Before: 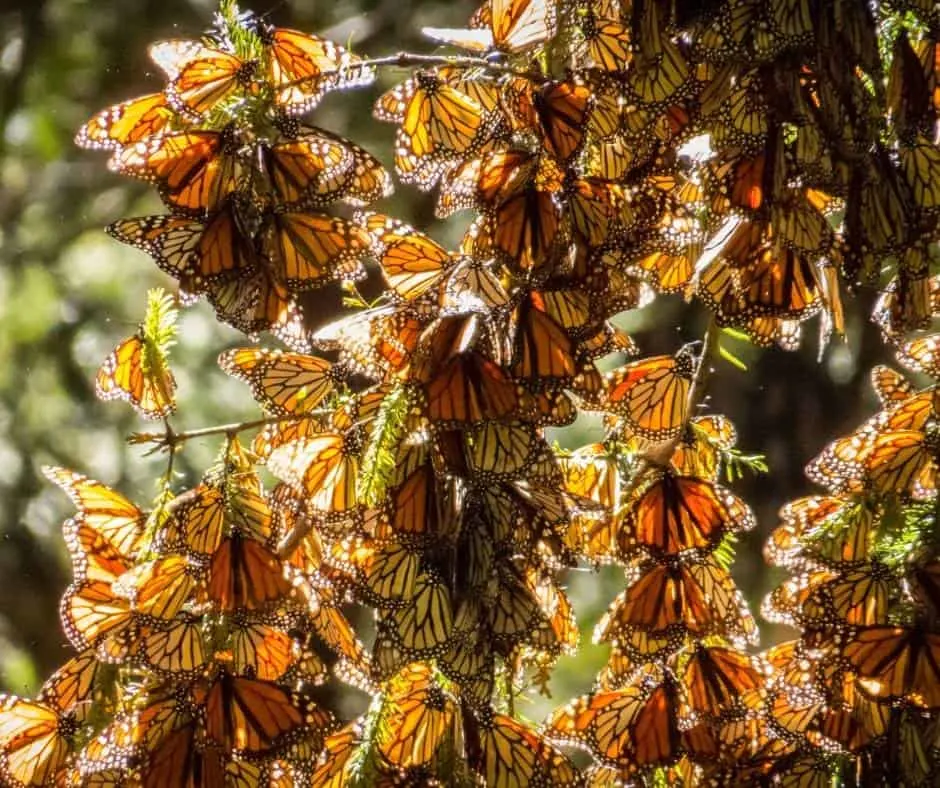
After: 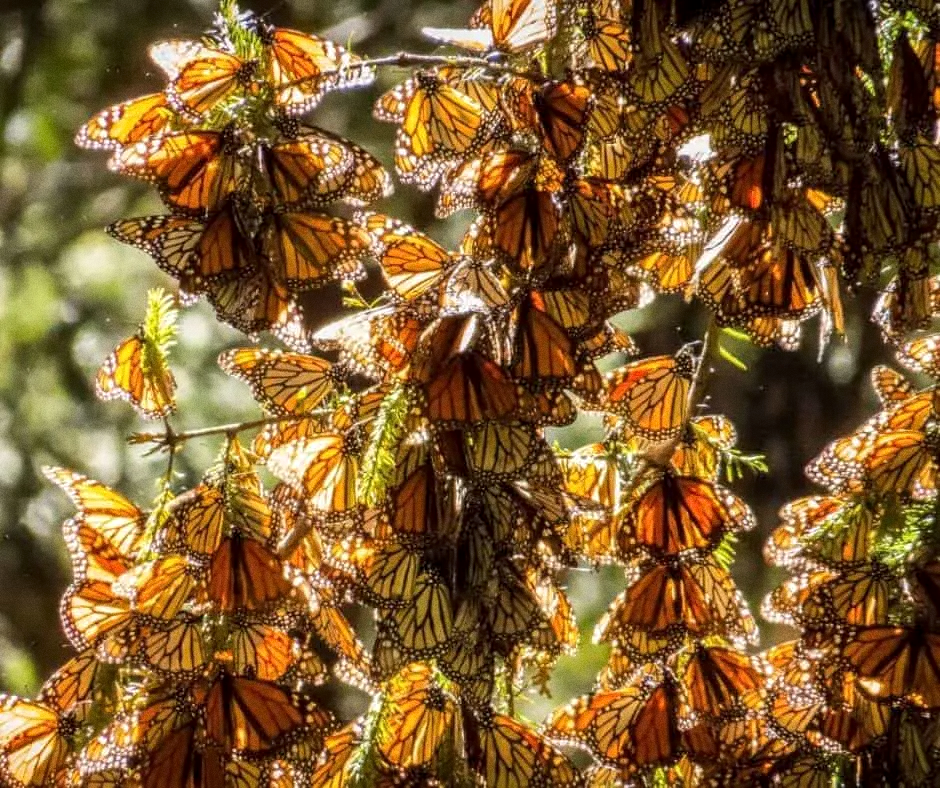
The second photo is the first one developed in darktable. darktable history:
grain: coarseness 0.09 ISO
local contrast: highlights 100%, shadows 100%, detail 120%, midtone range 0.2
